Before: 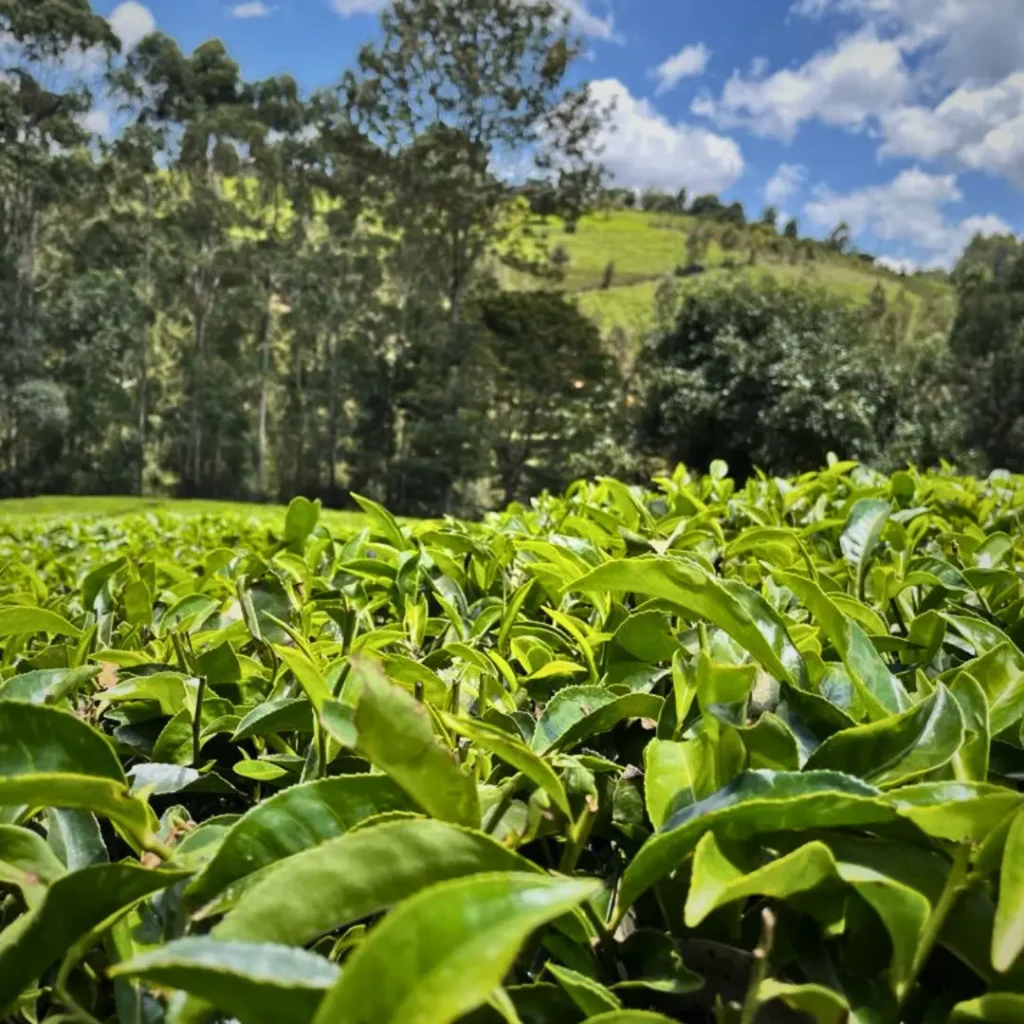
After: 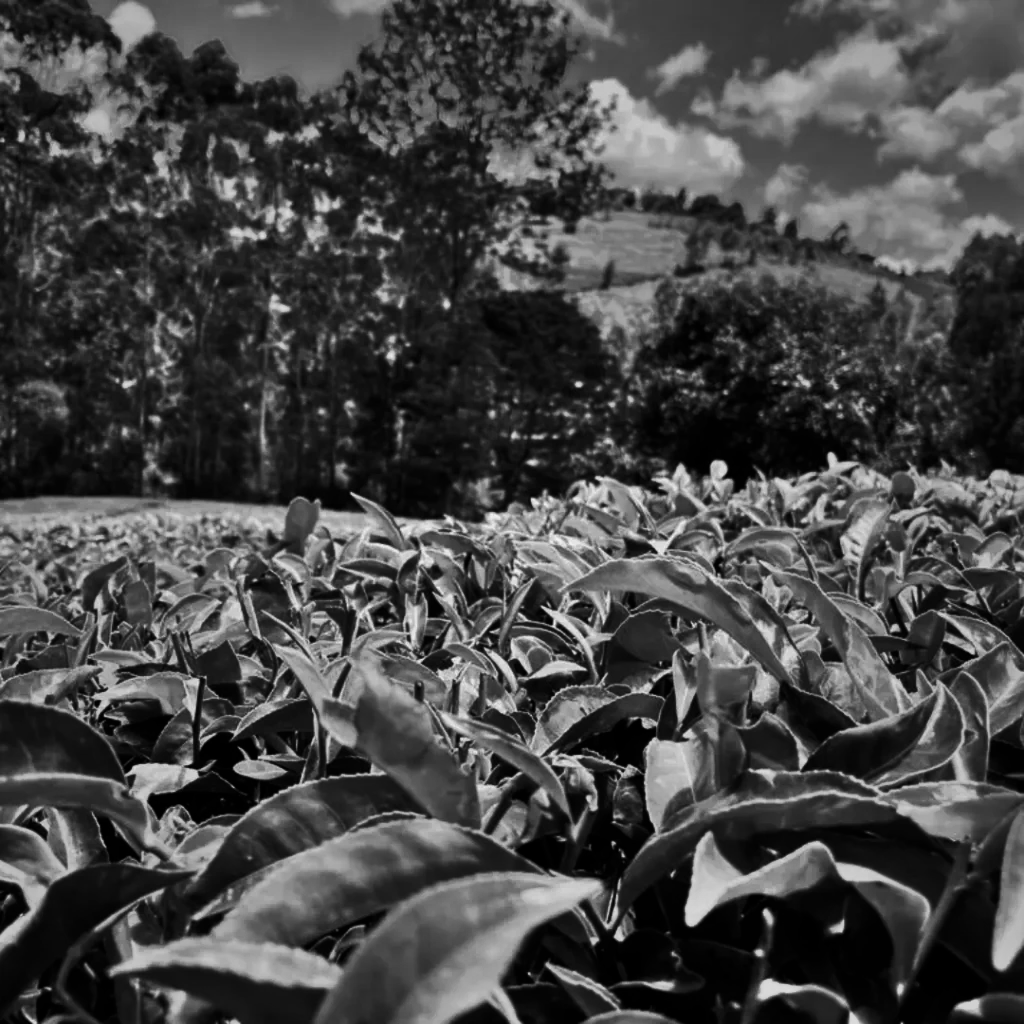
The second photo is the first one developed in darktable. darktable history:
shadows and highlights: soften with gaussian
color balance rgb: perceptual saturation grading › global saturation 20%, perceptual saturation grading › highlights -25%, perceptual saturation grading › shadows 25%
contrast brightness saturation: contrast -0.03, brightness -0.59, saturation -1
exposure: compensate highlight preservation false
